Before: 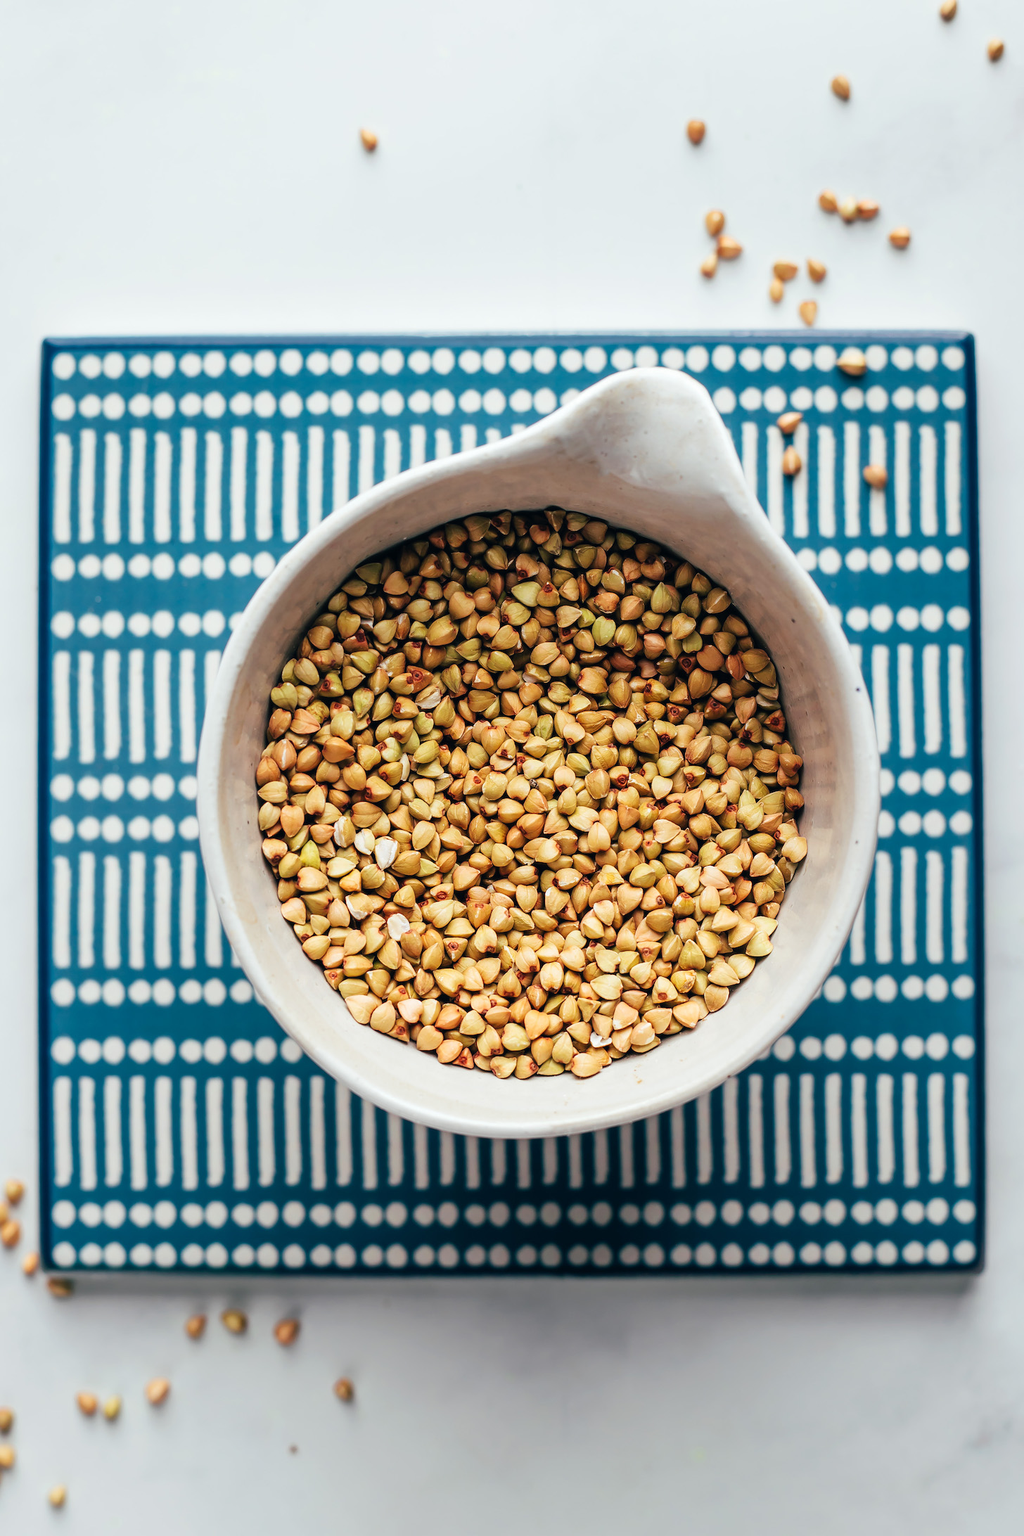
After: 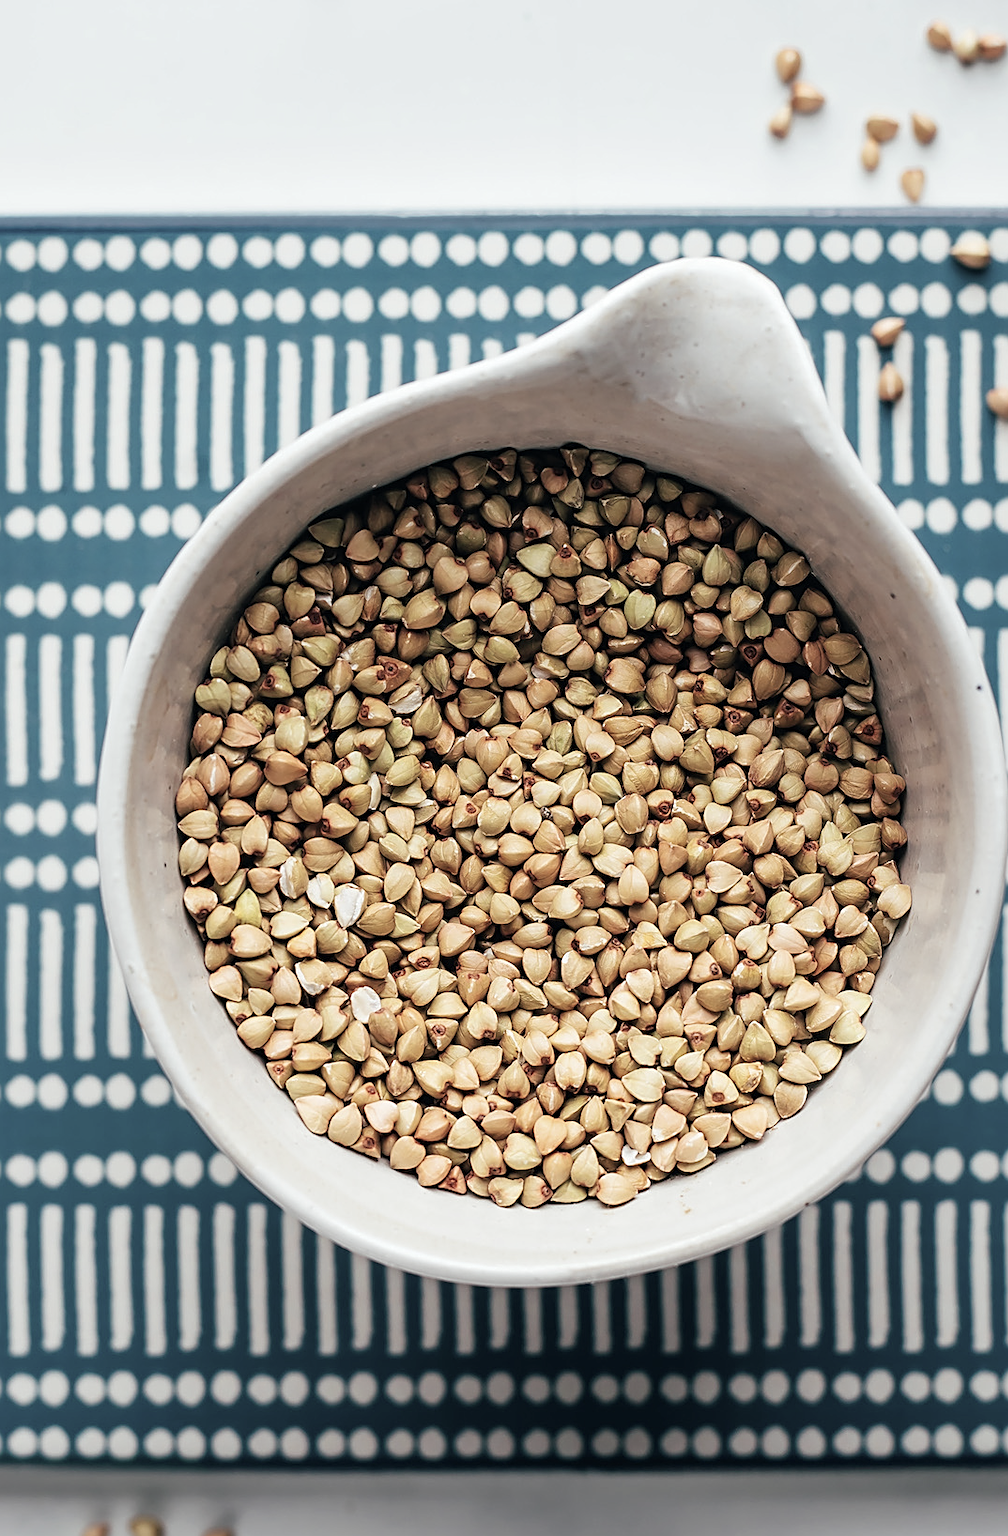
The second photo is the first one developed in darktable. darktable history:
sharpen: on, module defaults
color correction: highlights b* 0.065, saturation 0.589
crop and rotate: left 12.221%, top 11.393%, right 14.014%, bottom 13.694%
